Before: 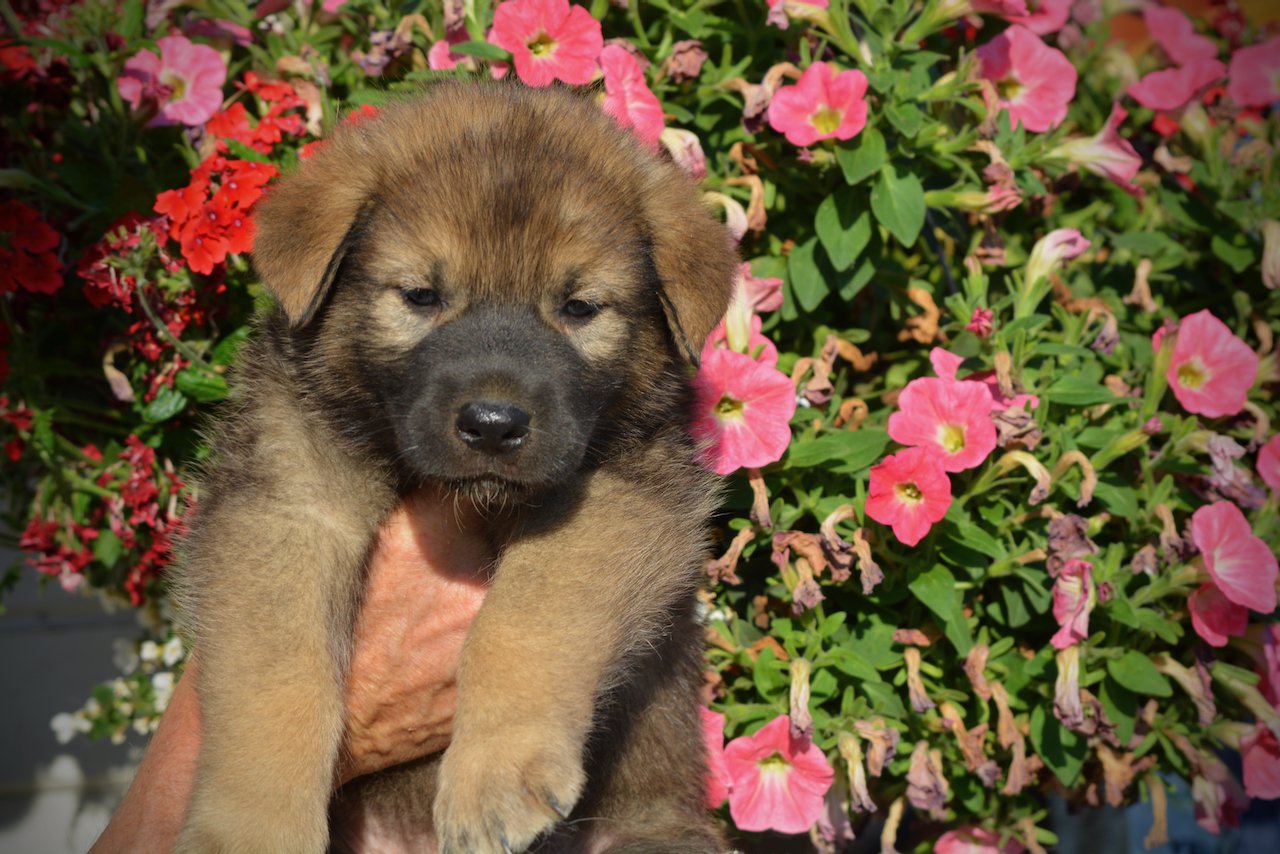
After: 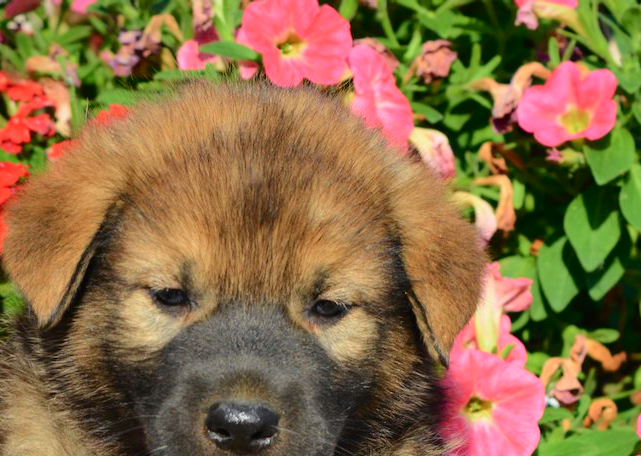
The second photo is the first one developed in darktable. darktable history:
crop: left 19.663%, right 30.216%, bottom 46.526%
tone curve: curves: ch0 [(0, 0) (0.051, 0.047) (0.102, 0.099) (0.228, 0.275) (0.432, 0.535) (0.695, 0.778) (0.908, 0.946) (1, 1)]; ch1 [(0, 0) (0.339, 0.298) (0.402, 0.363) (0.453, 0.413) (0.485, 0.469) (0.494, 0.493) (0.504, 0.501) (0.525, 0.534) (0.563, 0.595) (0.597, 0.638) (1, 1)]; ch2 [(0, 0) (0.48, 0.48) (0.504, 0.5) (0.539, 0.554) (0.59, 0.63) (0.642, 0.684) (0.824, 0.815) (1, 1)], color space Lab, independent channels, preserve colors none
